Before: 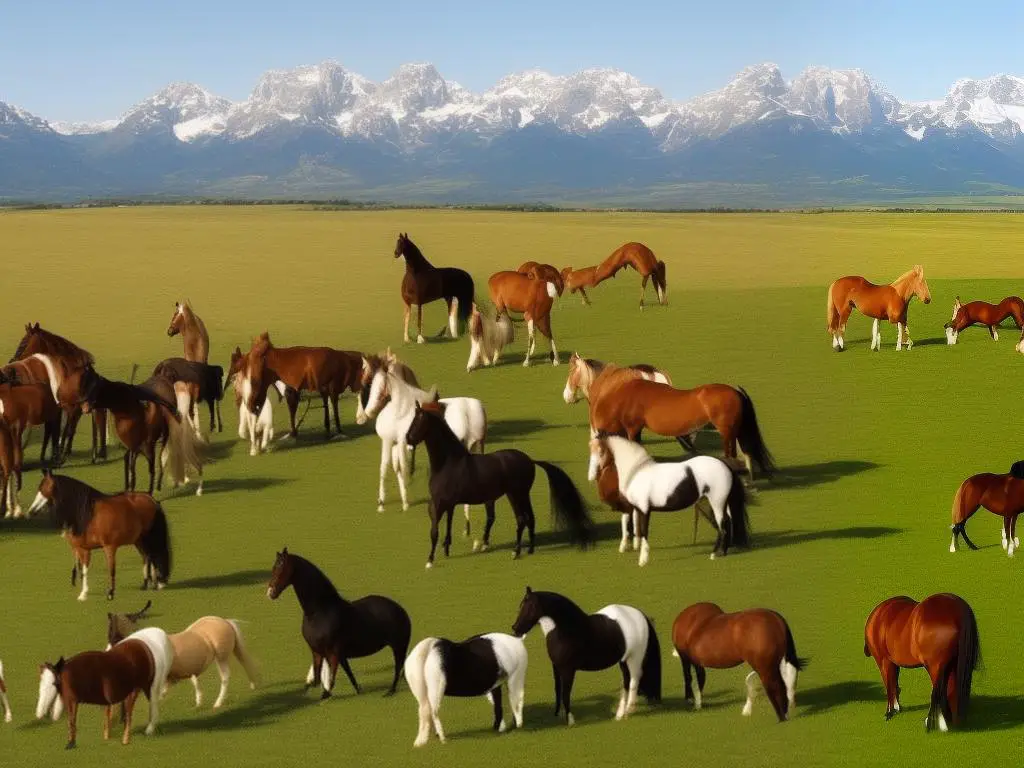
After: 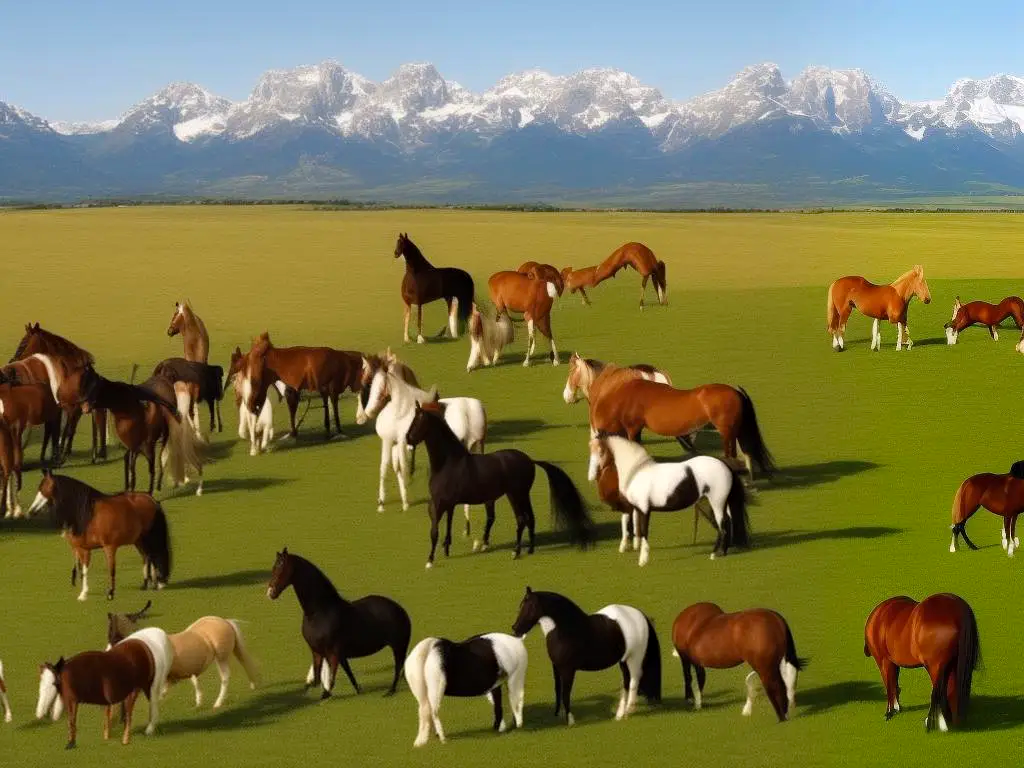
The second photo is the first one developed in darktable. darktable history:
haze removal: compatibility mode true, adaptive false
color calibration: illuminant same as pipeline (D50), adaptation none (bypass)
